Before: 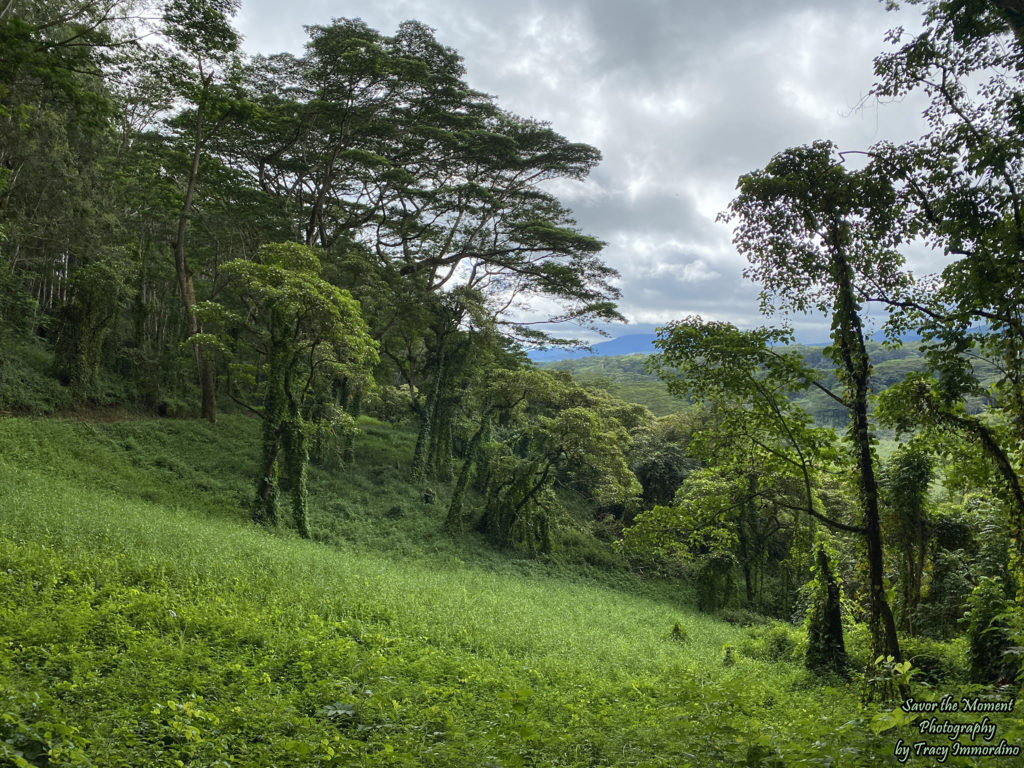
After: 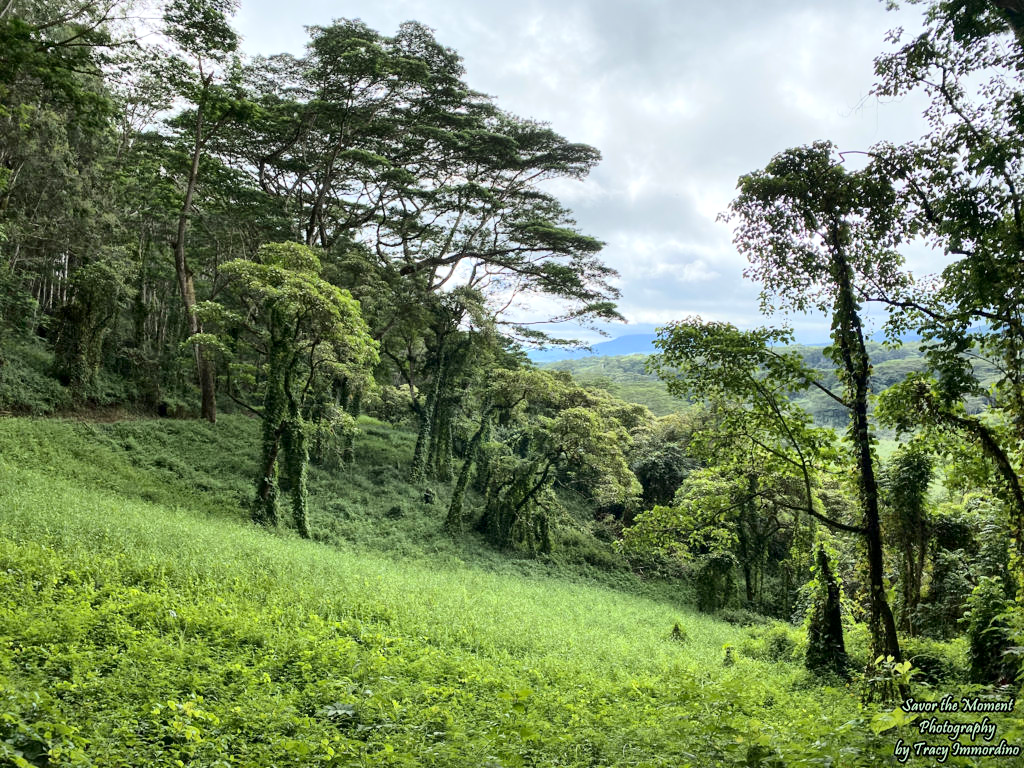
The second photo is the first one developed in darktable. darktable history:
local contrast: mode bilateral grid, contrast 30, coarseness 25, midtone range 0.2
tone curve: curves: ch0 [(0, 0) (0.003, 0.003) (0.011, 0.01) (0.025, 0.023) (0.044, 0.041) (0.069, 0.064) (0.1, 0.094) (0.136, 0.143) (0.177, 0.205) (0.224, 0.281) (0.277, 0.367) (0.335, 0.457) (0.399, 0.542) (0.468, 0.629) (0.543, 0.711) (0.623, 0.788) (0.709, 0.863) (0.801, 0.912) (0.898, 0.955) (1, 1)], color space Lab, independent channels, preserve colors none
